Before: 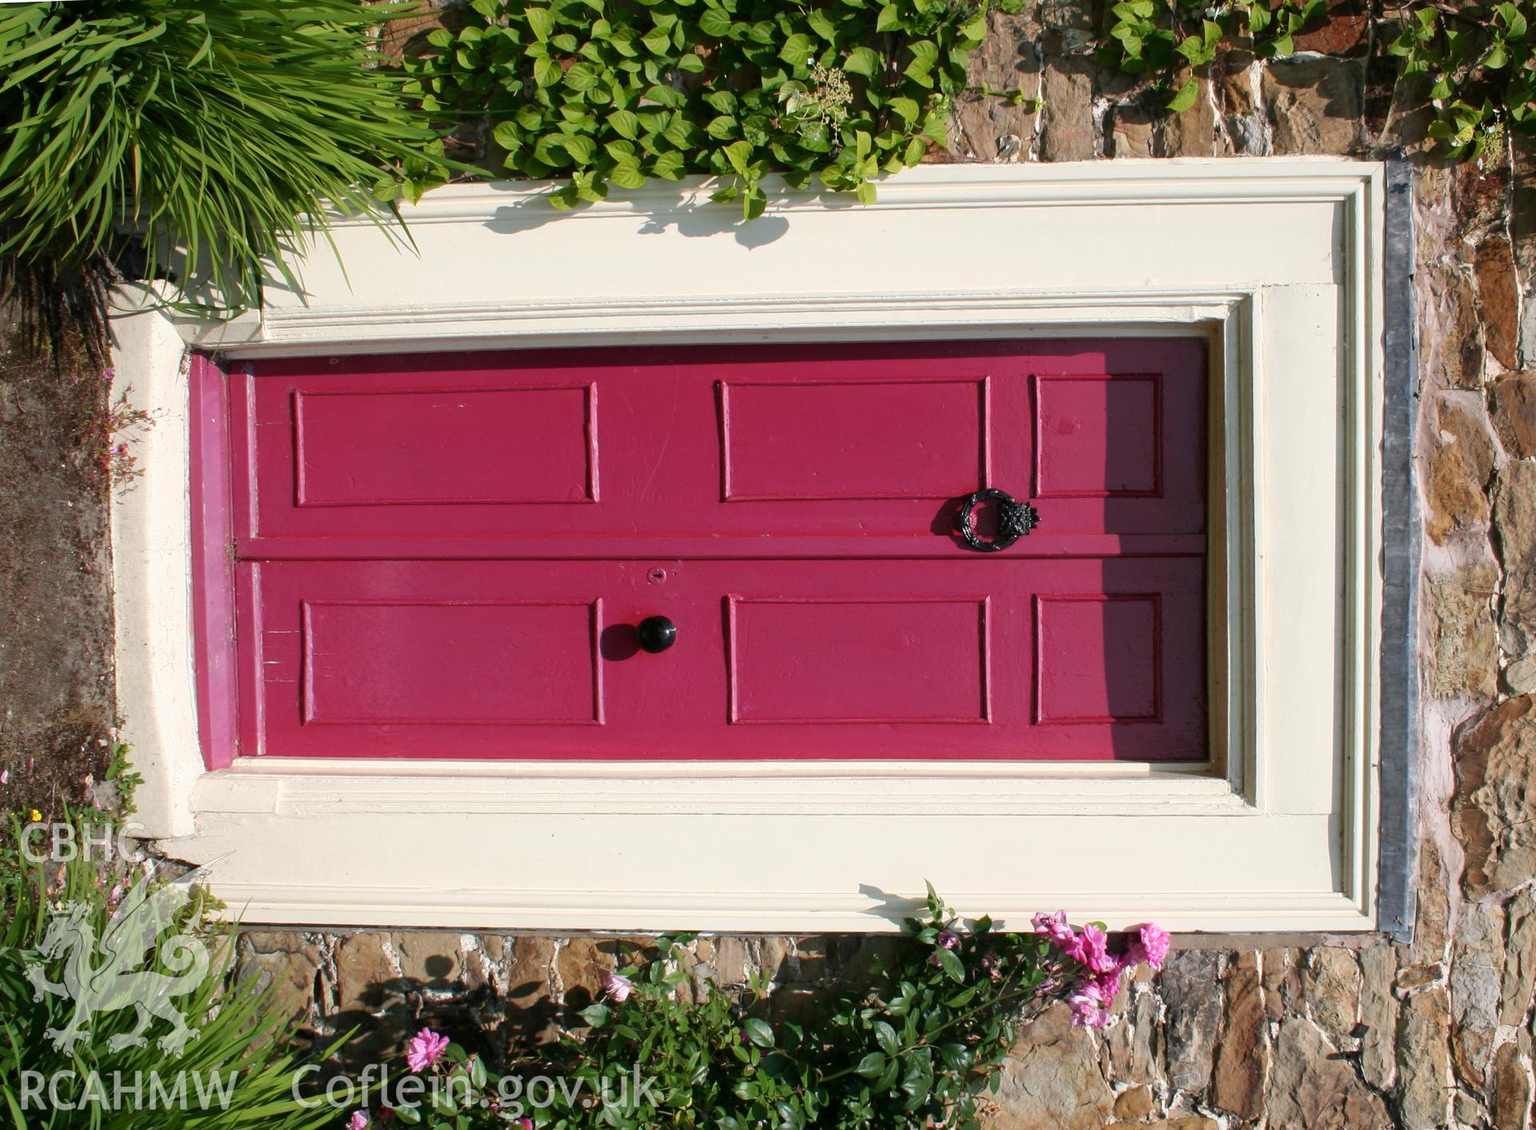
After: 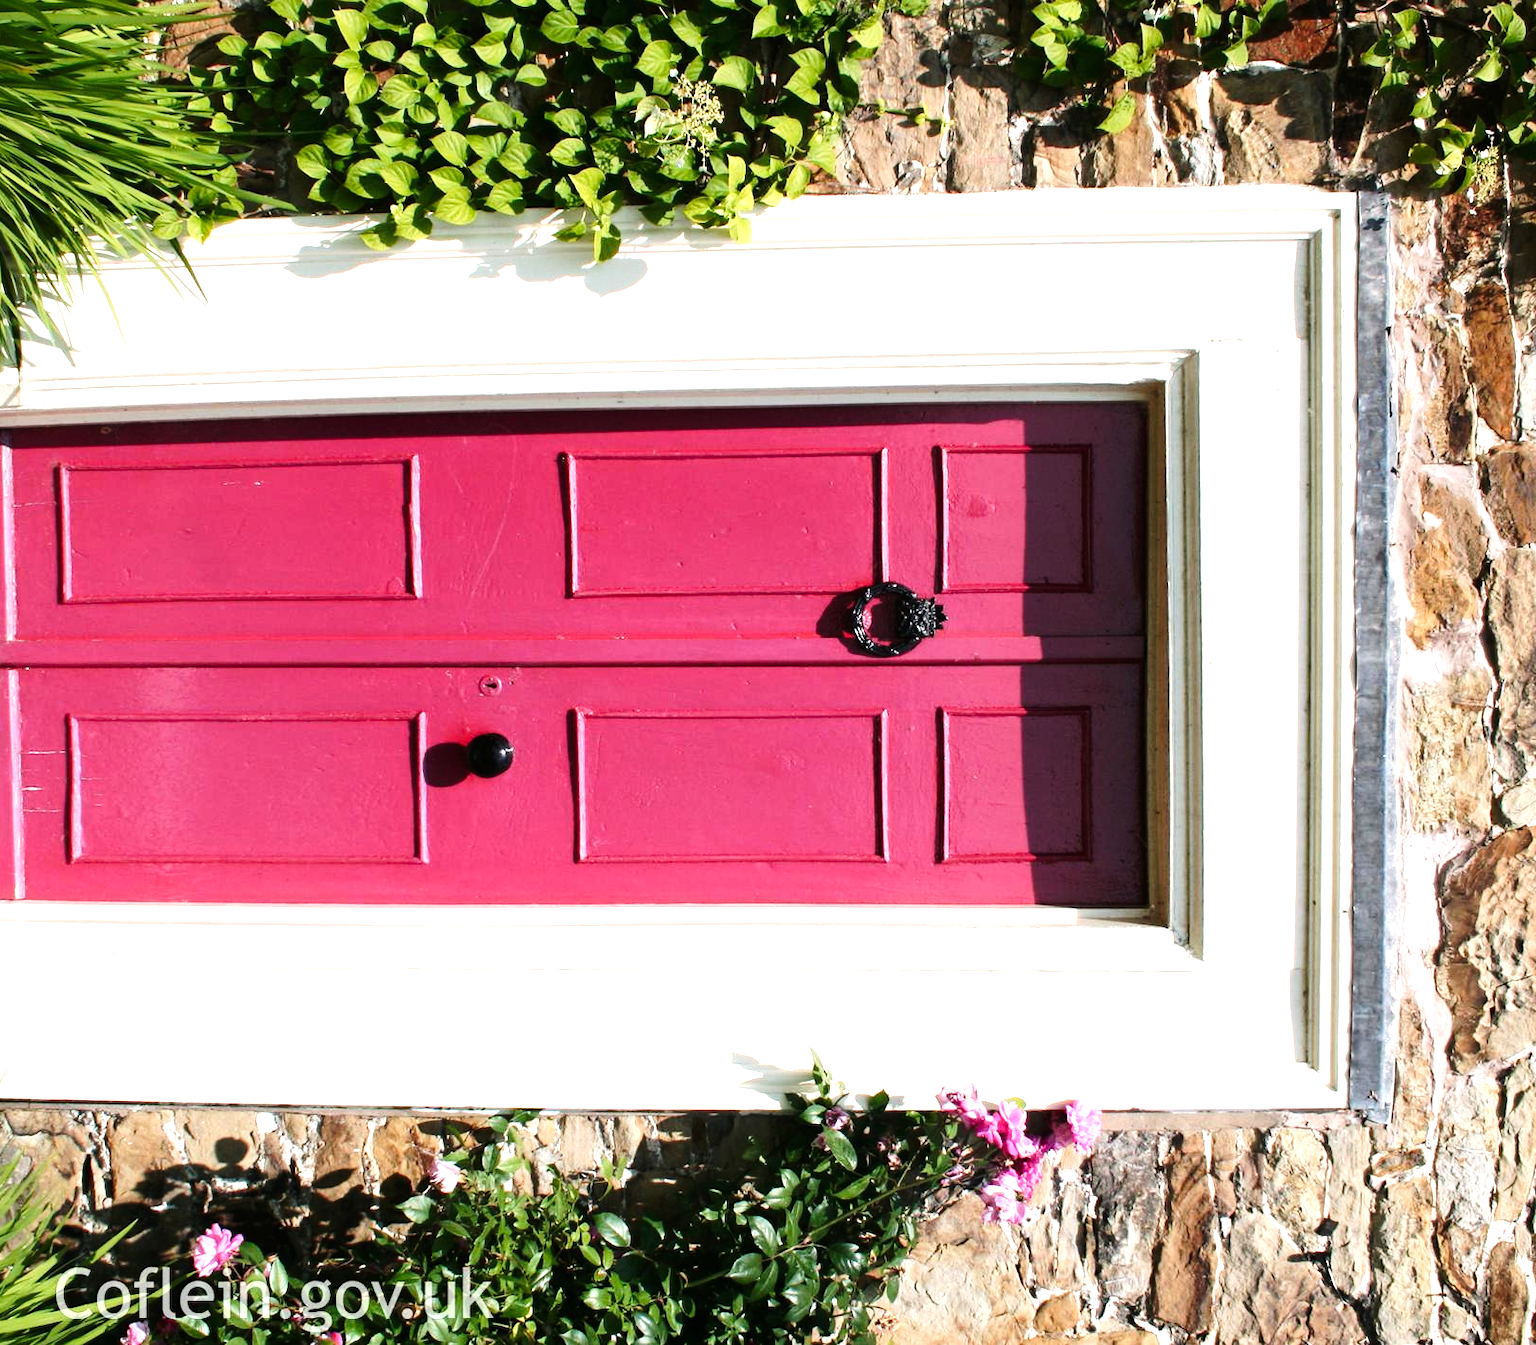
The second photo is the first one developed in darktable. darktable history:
tone curve: curves: ch0 [(0, 0.003) (0.056, 0.041) (0.211, 0.187) (0.482, 0.519) (0.836, 0.864) (0.997, 0.984)]; ch1 [(0, 0) (0.276, 0.206) (0.393, 0.364) (0.482, 0.471) (0.506, 0.5) (0.523, 0.523) (0.572, 0.604) (0.635, 0.665) (0.695, 0.759) (1, 1)]; ch2 [(0, 0) (0.438, 0.456) (0.473, 0.47) (0.503, 0.503) (0.536, 0.527) (0.562, 0.584) (0.612, 0.61) (0.679, 0.72) (1, 1)], preserve colors none
tone equalizer: -8 EV -0.718 EV, -7 EV -0.738 EV, -6 EV -0.588 EV, -5 EV -0.416 EV, -3 EV 0.381 EV, -2 EV 0.6 EV, -1 EV 0.676 EV, +0 EV 0.725 EV, edges refinement/feathering 500, mask exposure compensation -1.57 EV, preserve details no
crop: left 15.938%
exposure: exposure 0.564 EV, compensate exposure bias true, compensate highlight preservation false
